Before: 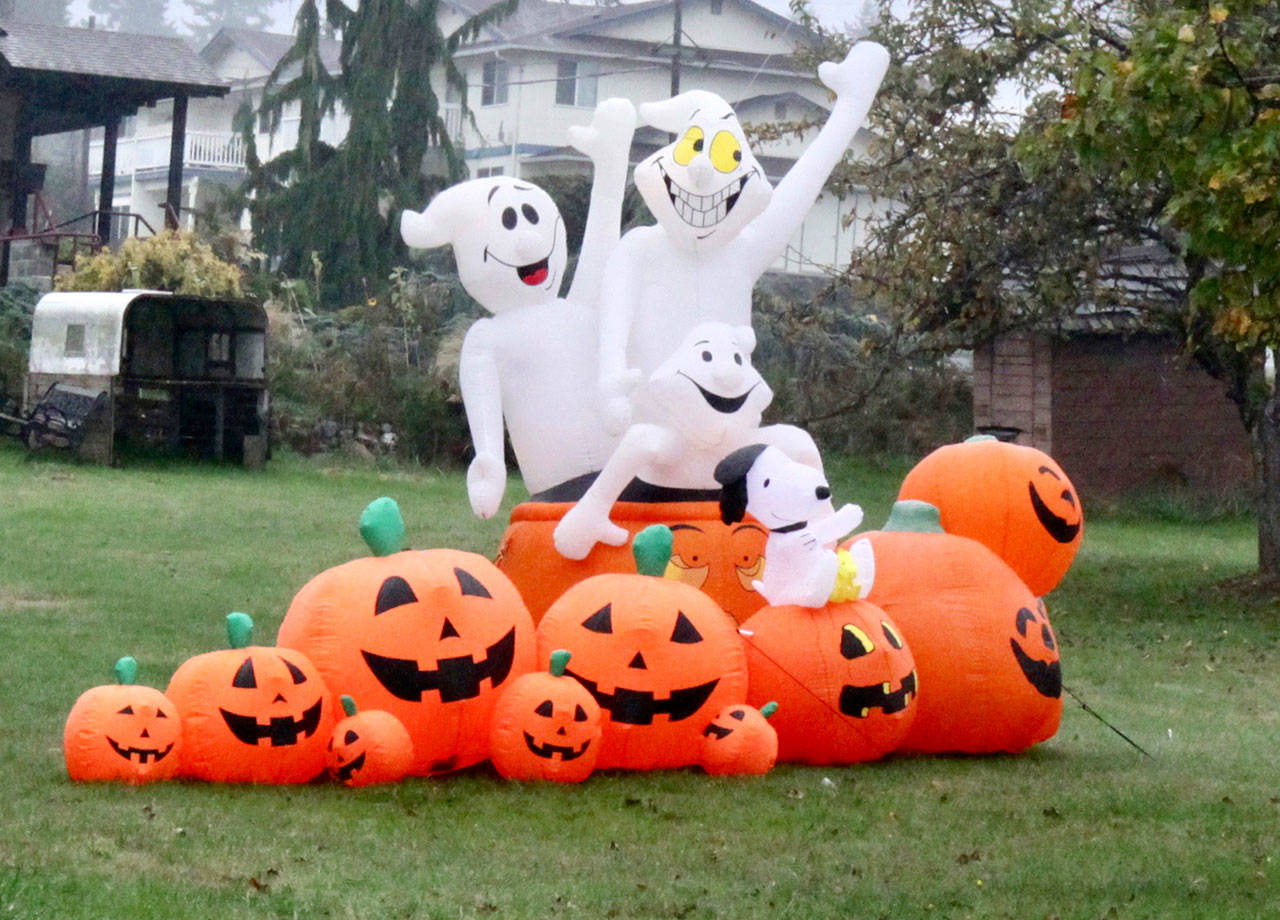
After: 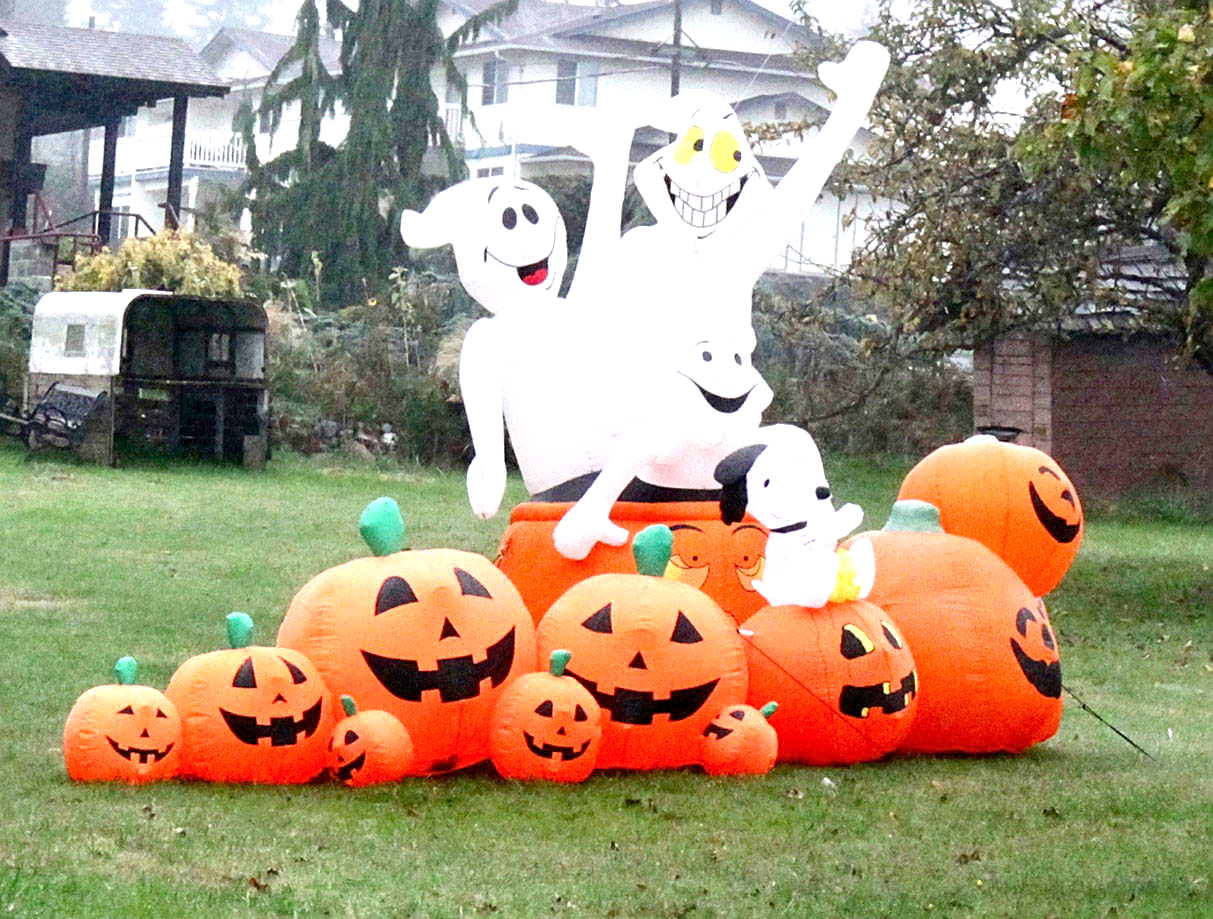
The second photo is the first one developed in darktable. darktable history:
crop and rotate: right 5.167%
exposure: exposure 0.74 EV, compensate highlight preservation false
sharpen: amount 0.55
